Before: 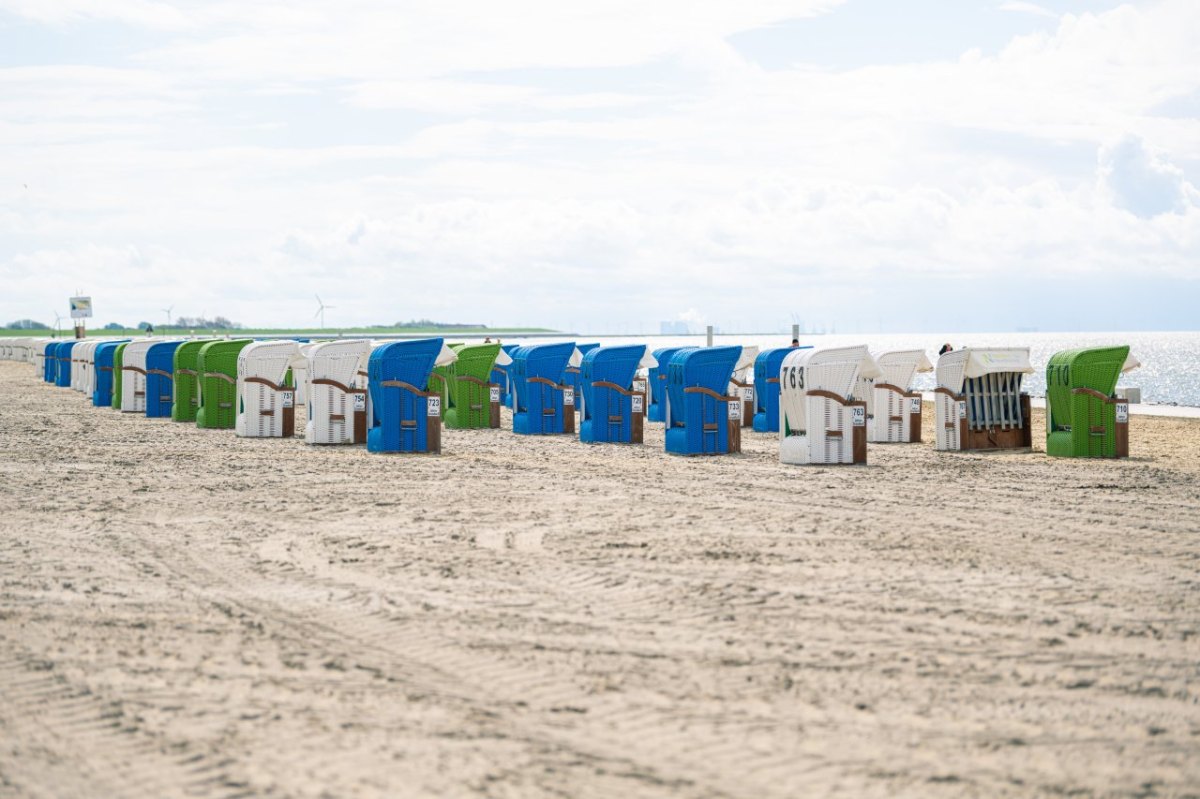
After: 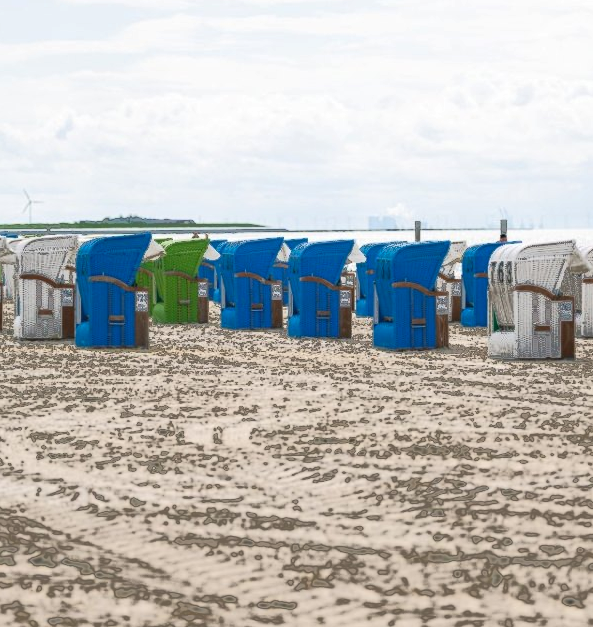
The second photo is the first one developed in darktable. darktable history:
crop and rotate: angle 0.02°, left 24.353%, top 13.219%, right 26.156%, bottom 8.224%
fill light: exposure -0.73 EV, center 0.69, width 2.2
shadows and highlights: shadows 29.61, highlights -30.47, low approximation 0.01, soften with gaussian
white balance: emerald 1
